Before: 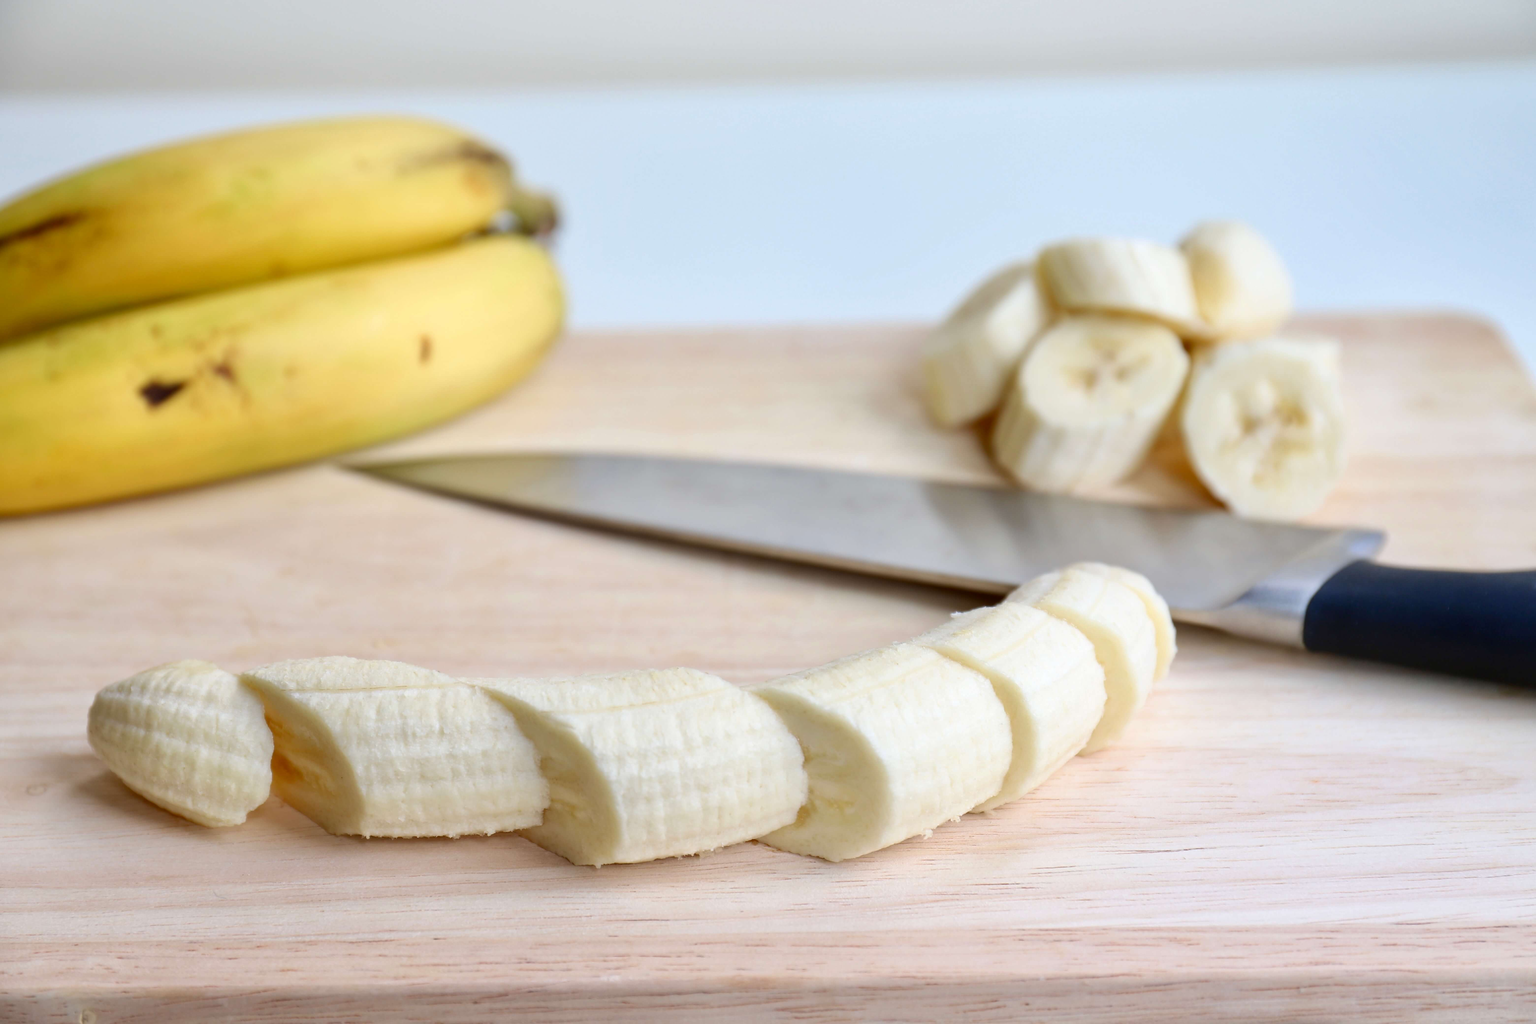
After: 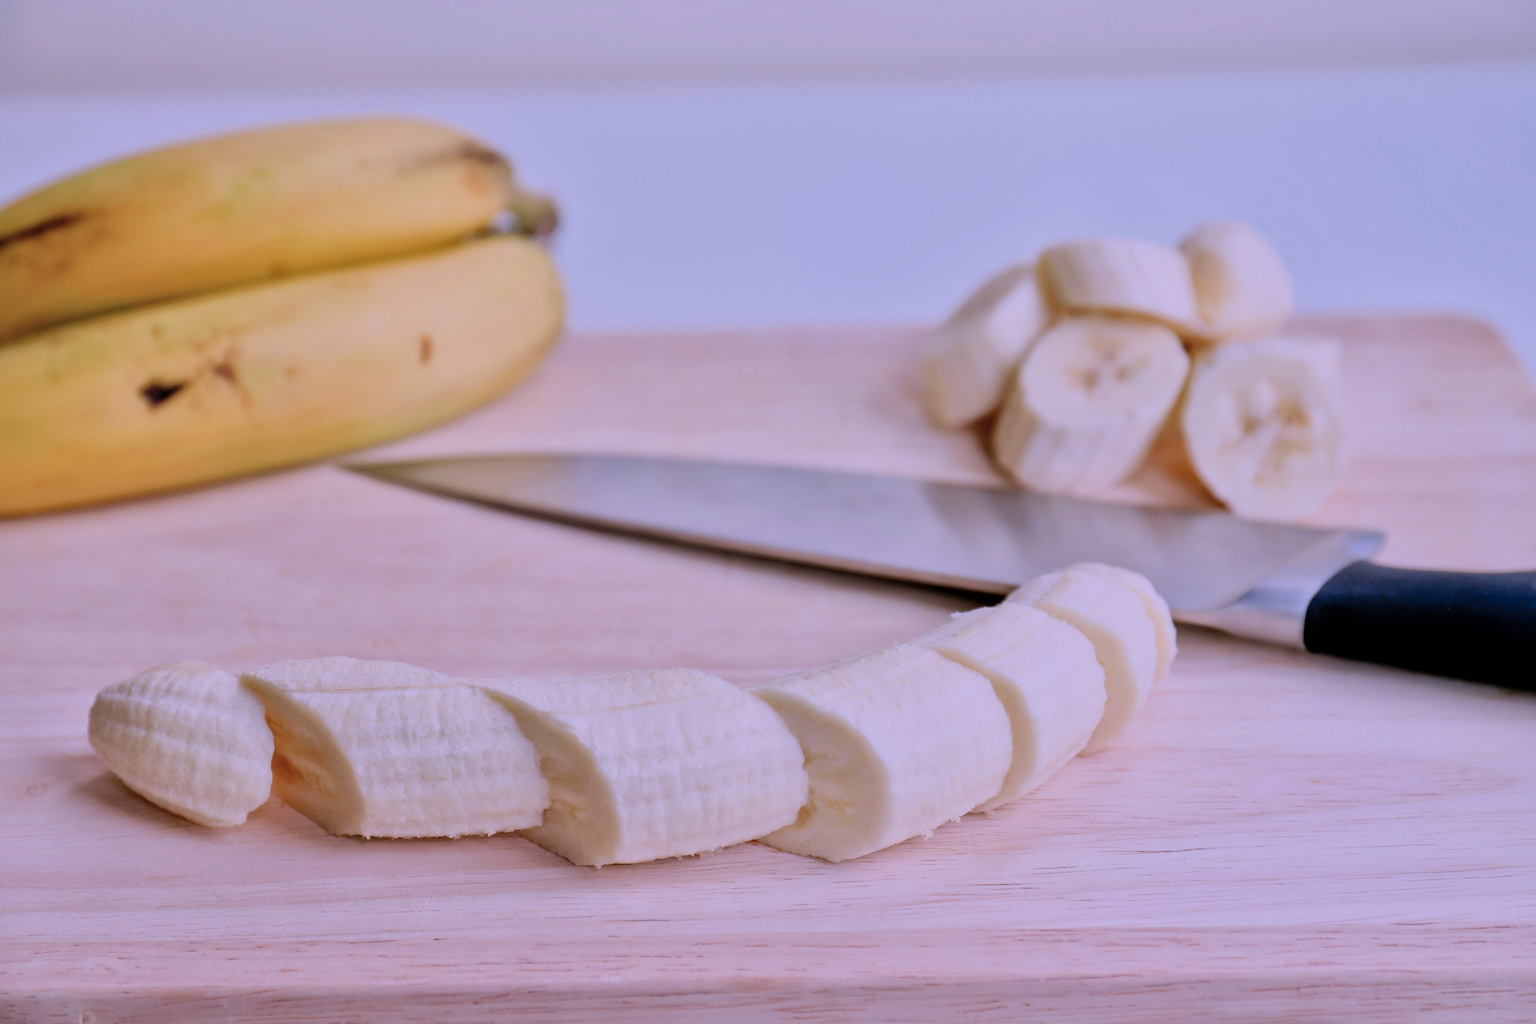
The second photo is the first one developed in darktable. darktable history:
shadows and highlights: on, module defaults
filmic rgb: black relative exposure -4.38 EV, white relative exposure 4.56 EV, hardness 2.37, contrast 1.05
color correction: highlights a* 15.03, highlights b* -25.07
